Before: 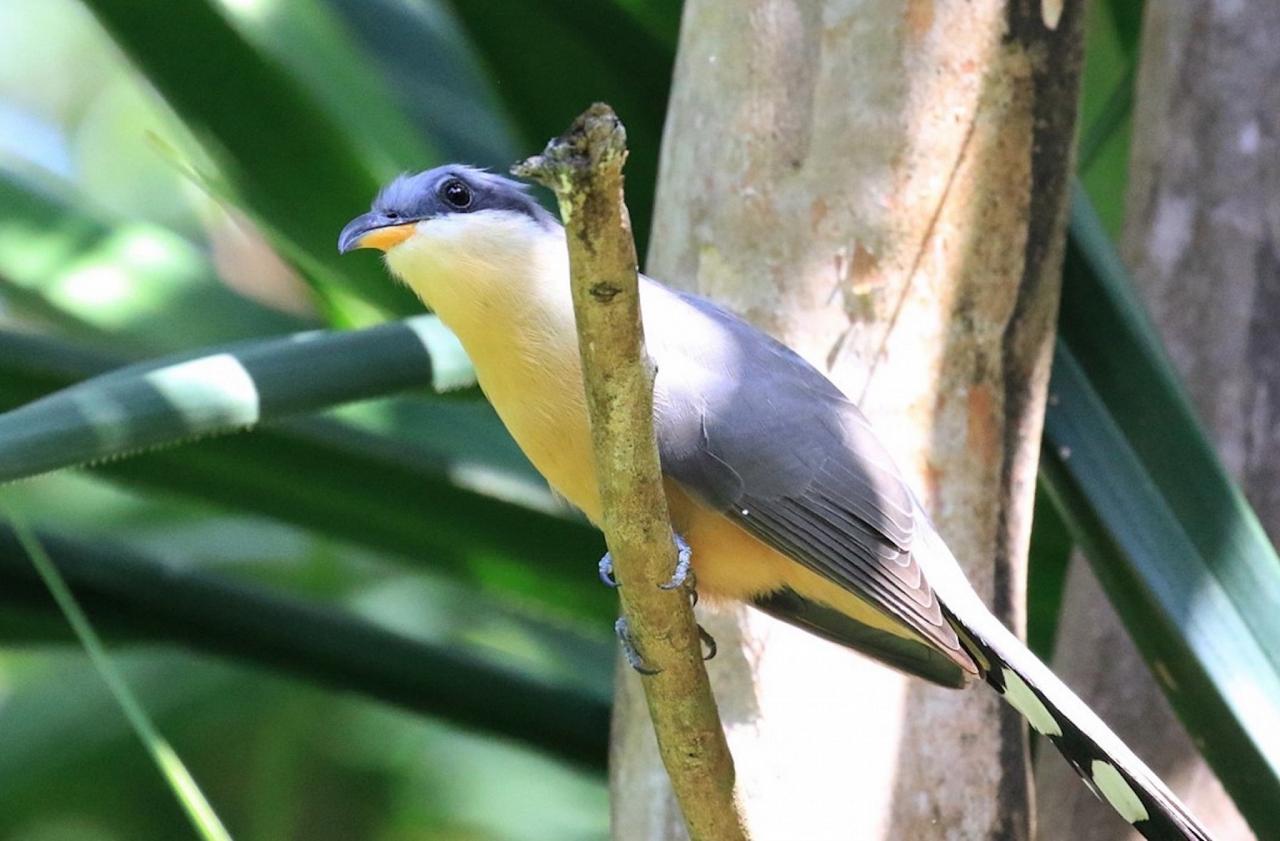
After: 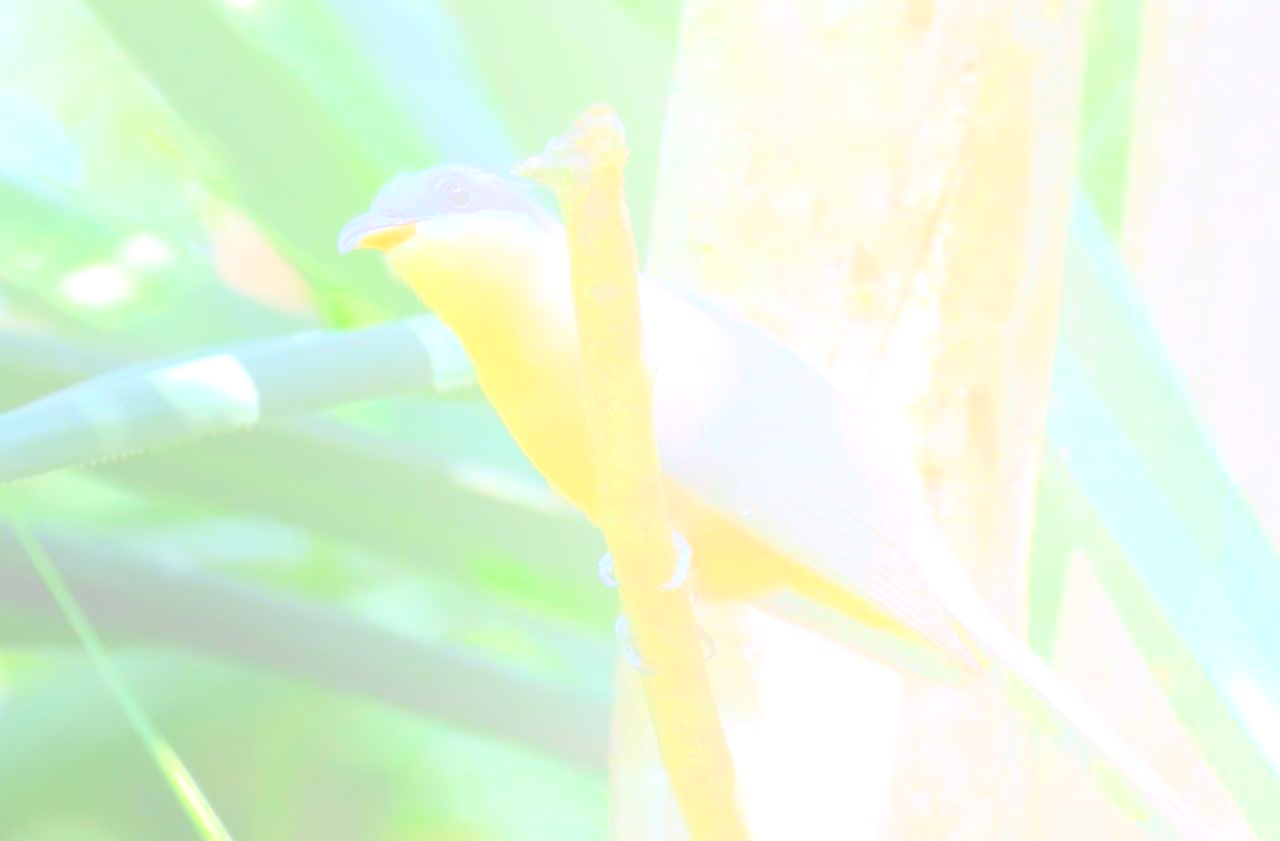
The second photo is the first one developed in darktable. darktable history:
tone equalizer: on, module defaults
bloom: size 85%, threshold 5%, strength 85%
local contrast: highlights 123%, shadows 126%, detail 140%, midtone range 0.254
